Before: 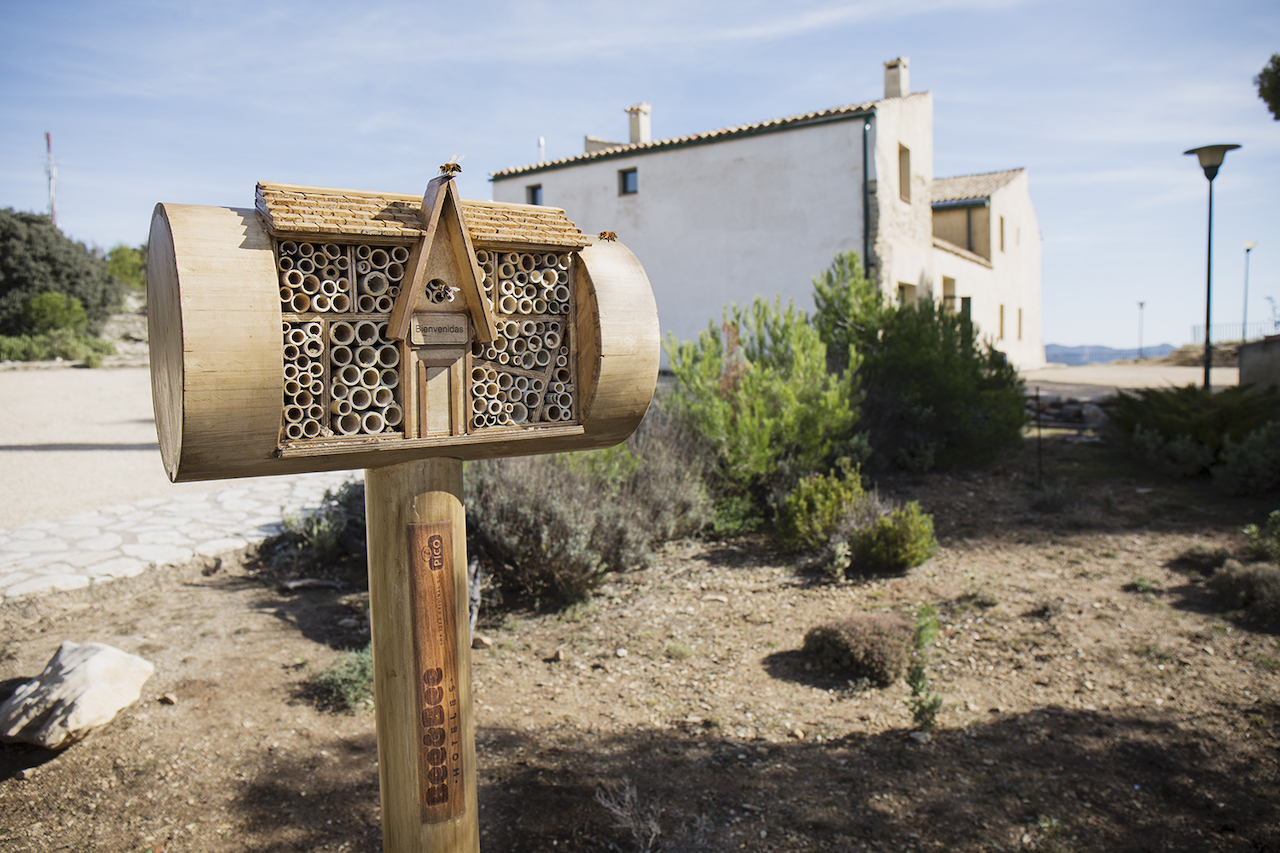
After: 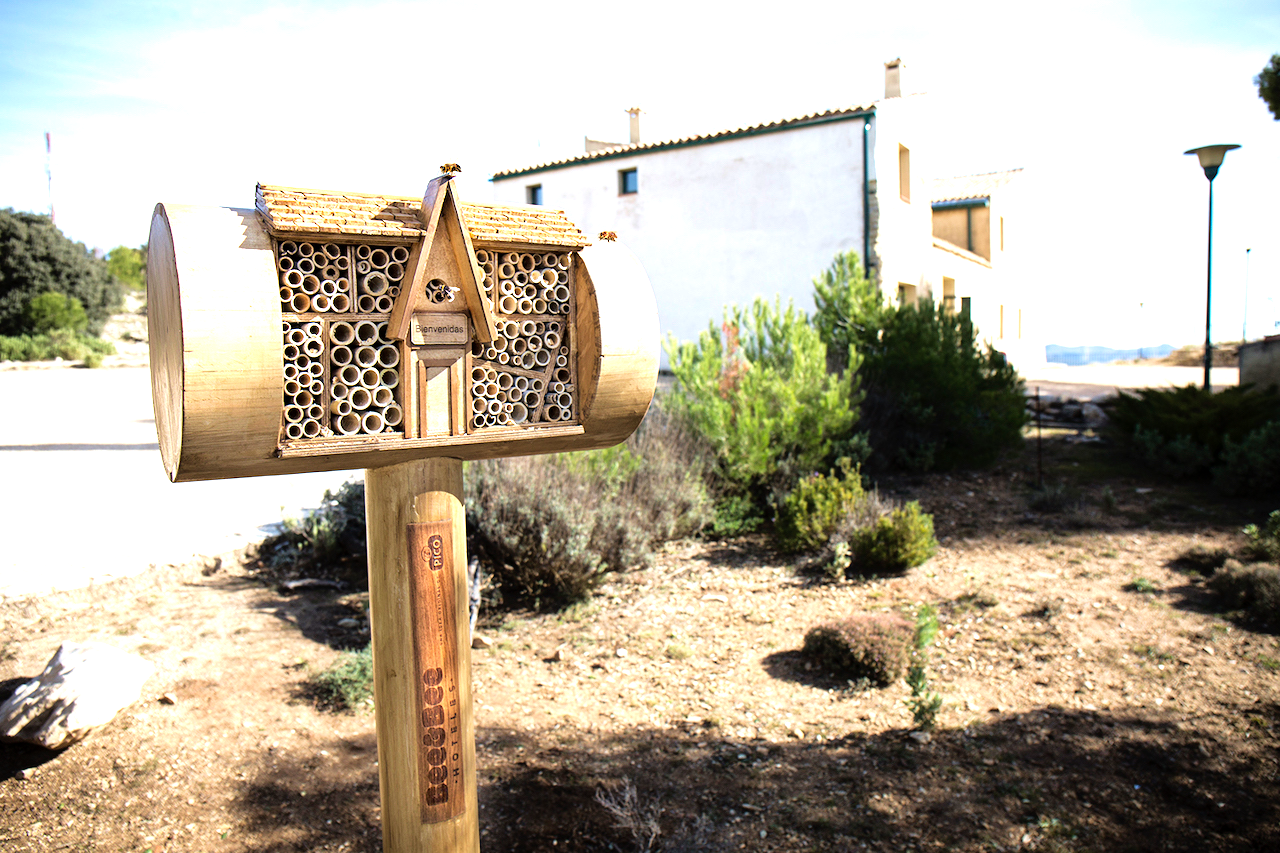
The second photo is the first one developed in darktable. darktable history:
velvia: on, module defaults
tone equalizer: -8 EV -1.06 EV, -7 EV -1.01 EV, -6 EV -0.831 EV, -5 EV -0.613 EV, -3 EV 0.608 EV, -2 EV 0.847 EV, -1 EV 0.986 EV, +0 EV 1.06 EV
